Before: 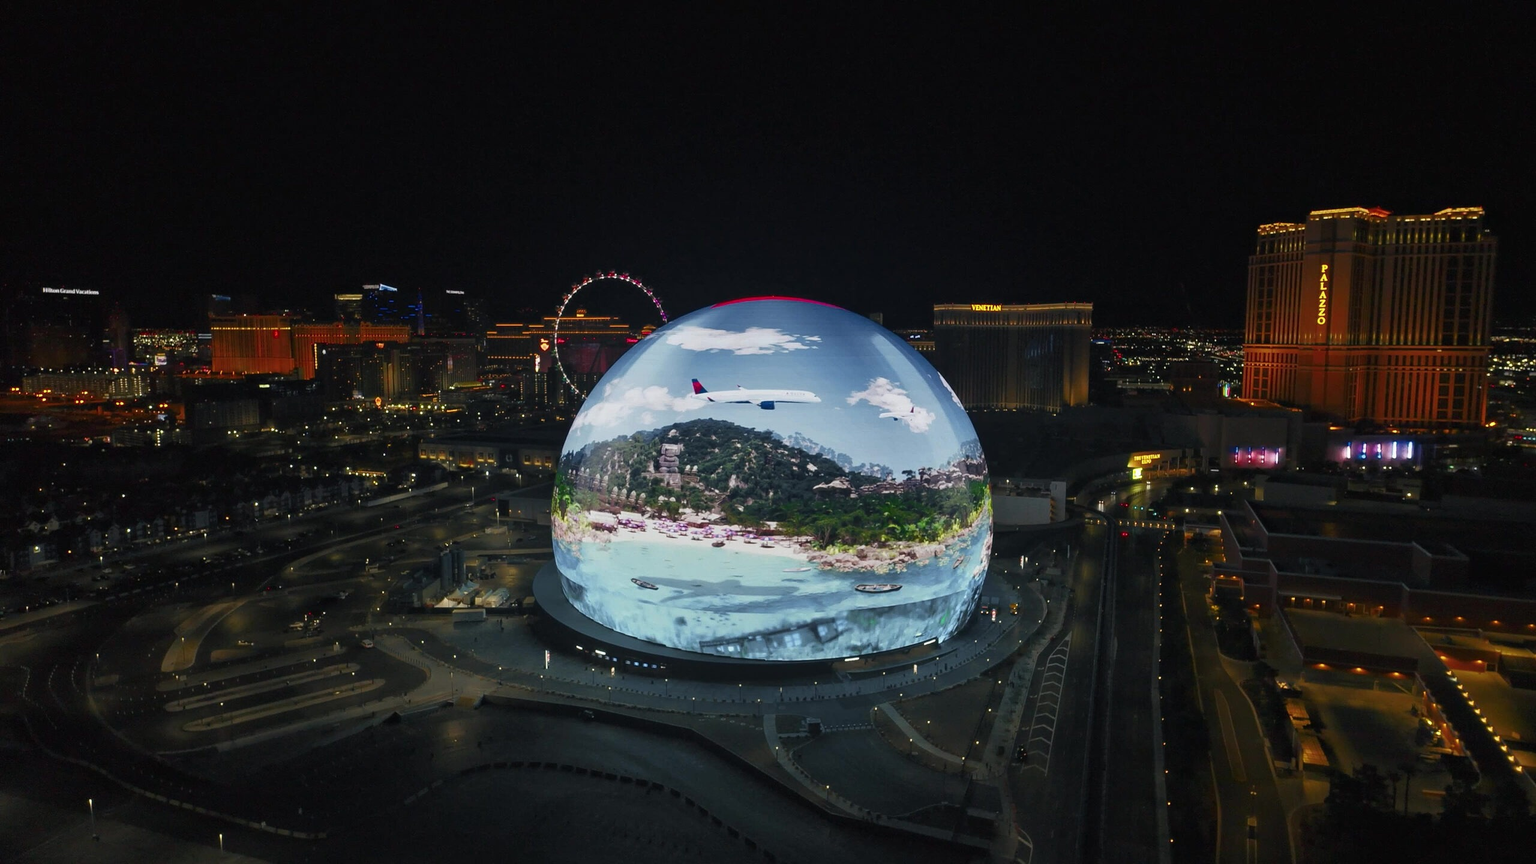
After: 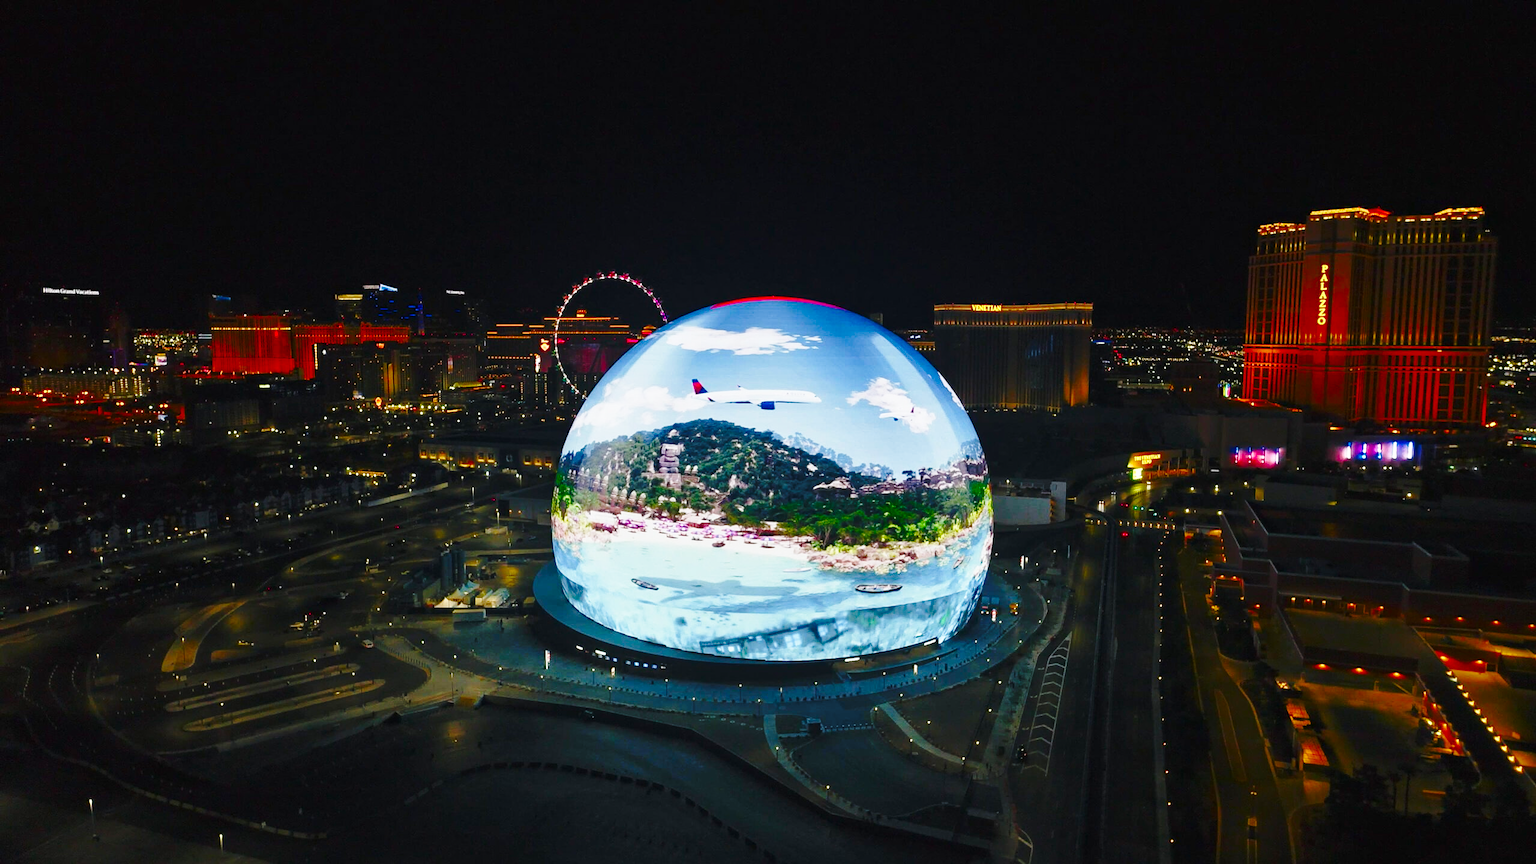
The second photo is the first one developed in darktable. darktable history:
base curve: curves: ch0 [(0, 0) (0.032, 0.037) (0.105, 0.228) (0.435, 0.76) (0.856, 0.983) (1, 1)], preserve colors none
color balance rgb: perceptual saturation grading › global saturation 20%, perceptual saturation grading › highlights -25%, perceptual saturation grading › shadows 25%
contrast brightness saturation: saturation 0.18
